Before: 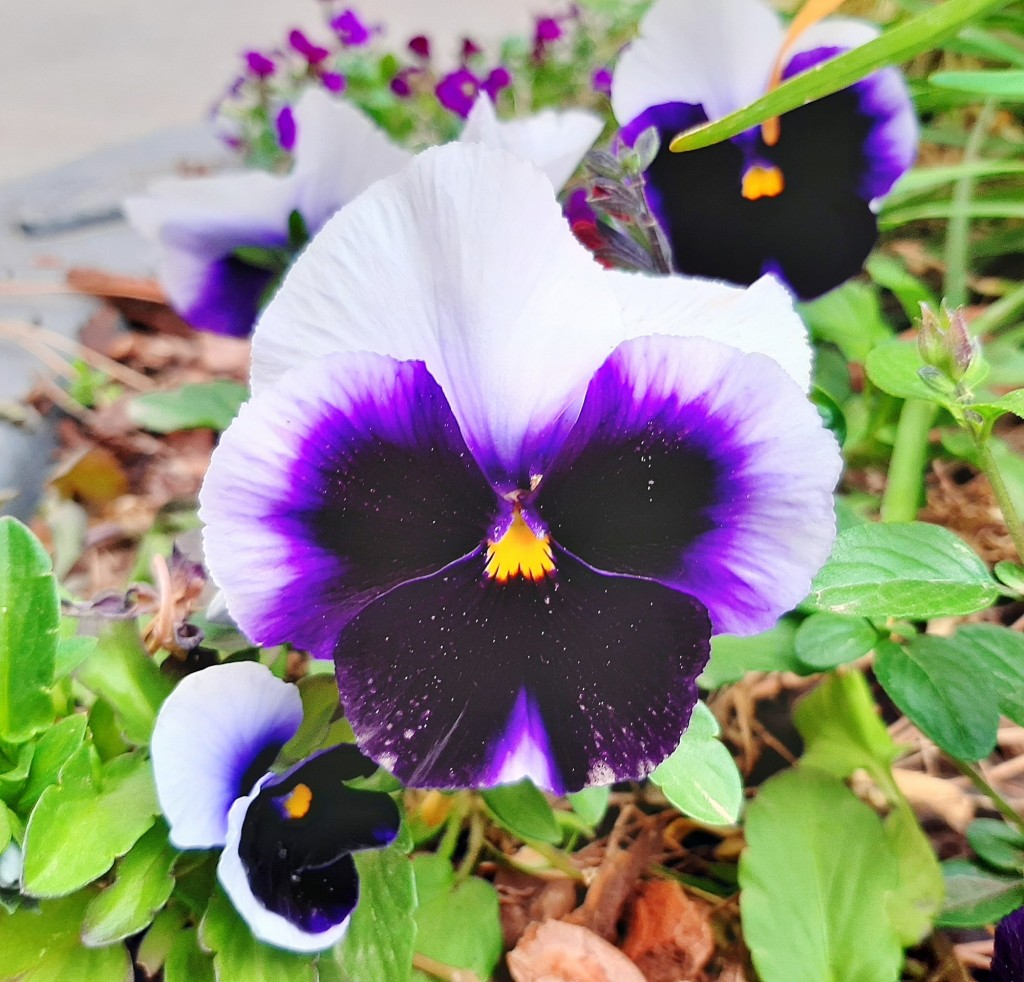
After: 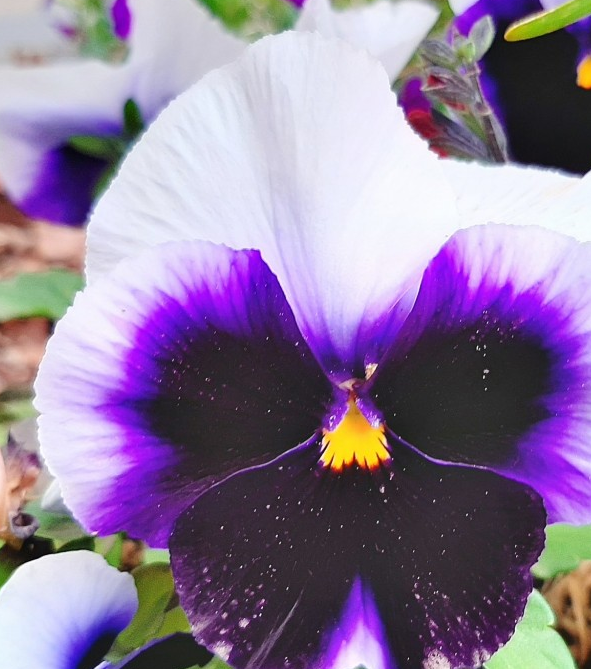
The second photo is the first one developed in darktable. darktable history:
crop: left 16.182%, top 11.333%, right 26.053%, bottom 20.448%
